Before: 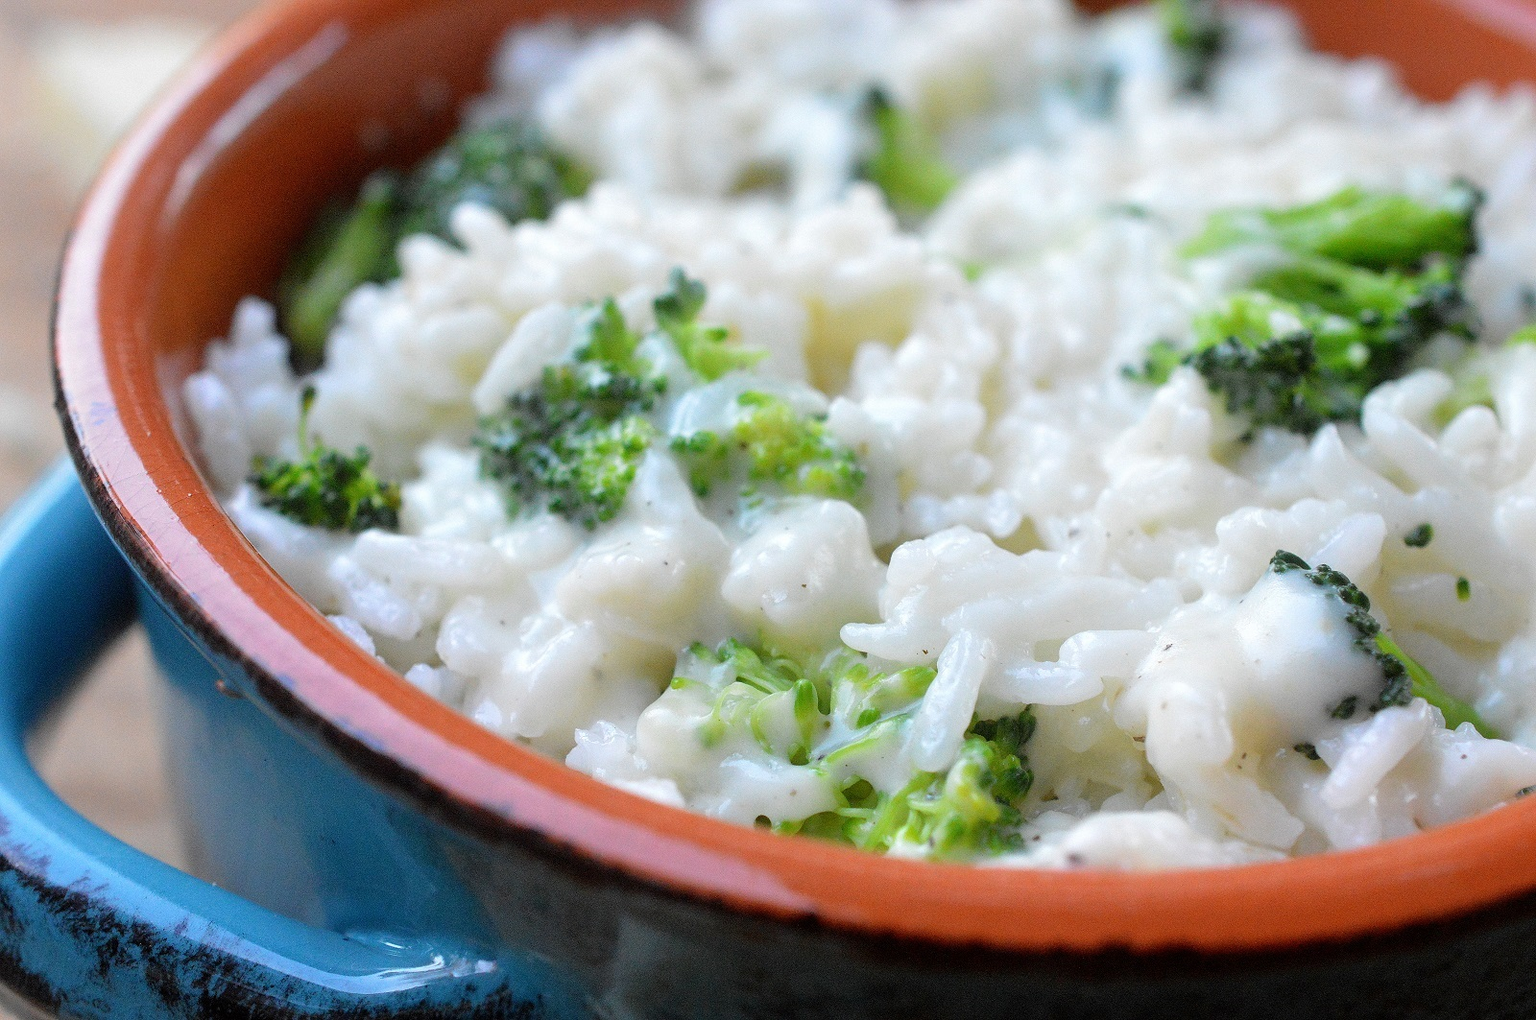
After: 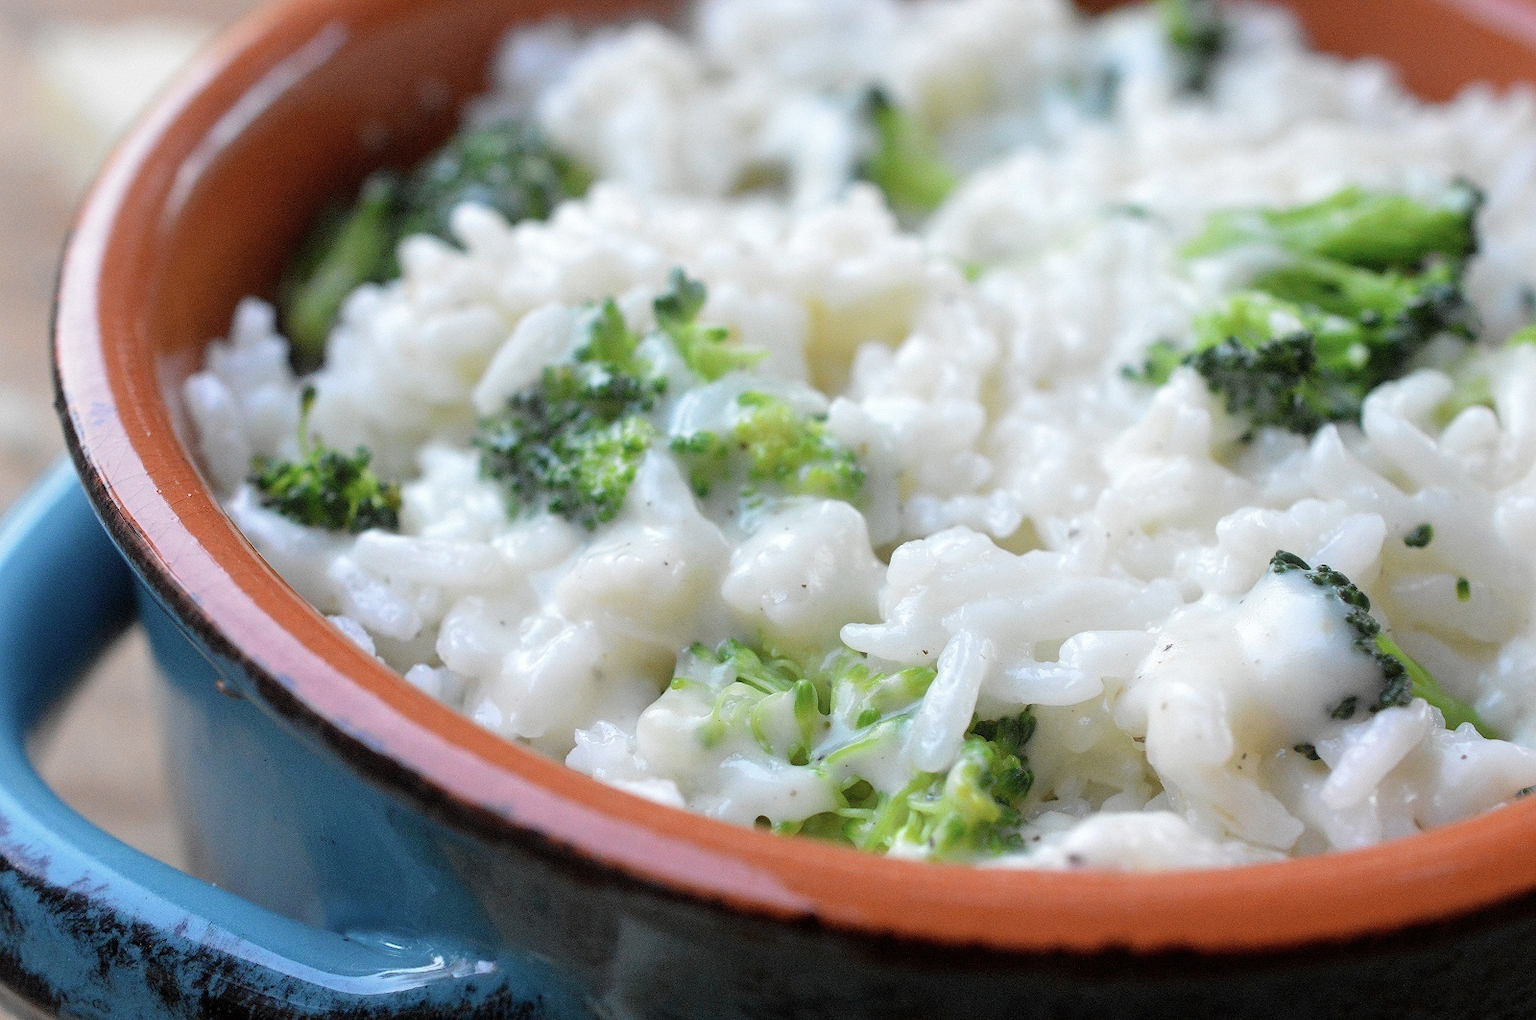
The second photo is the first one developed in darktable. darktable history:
contrast brightness saturation: saturation -0.162
